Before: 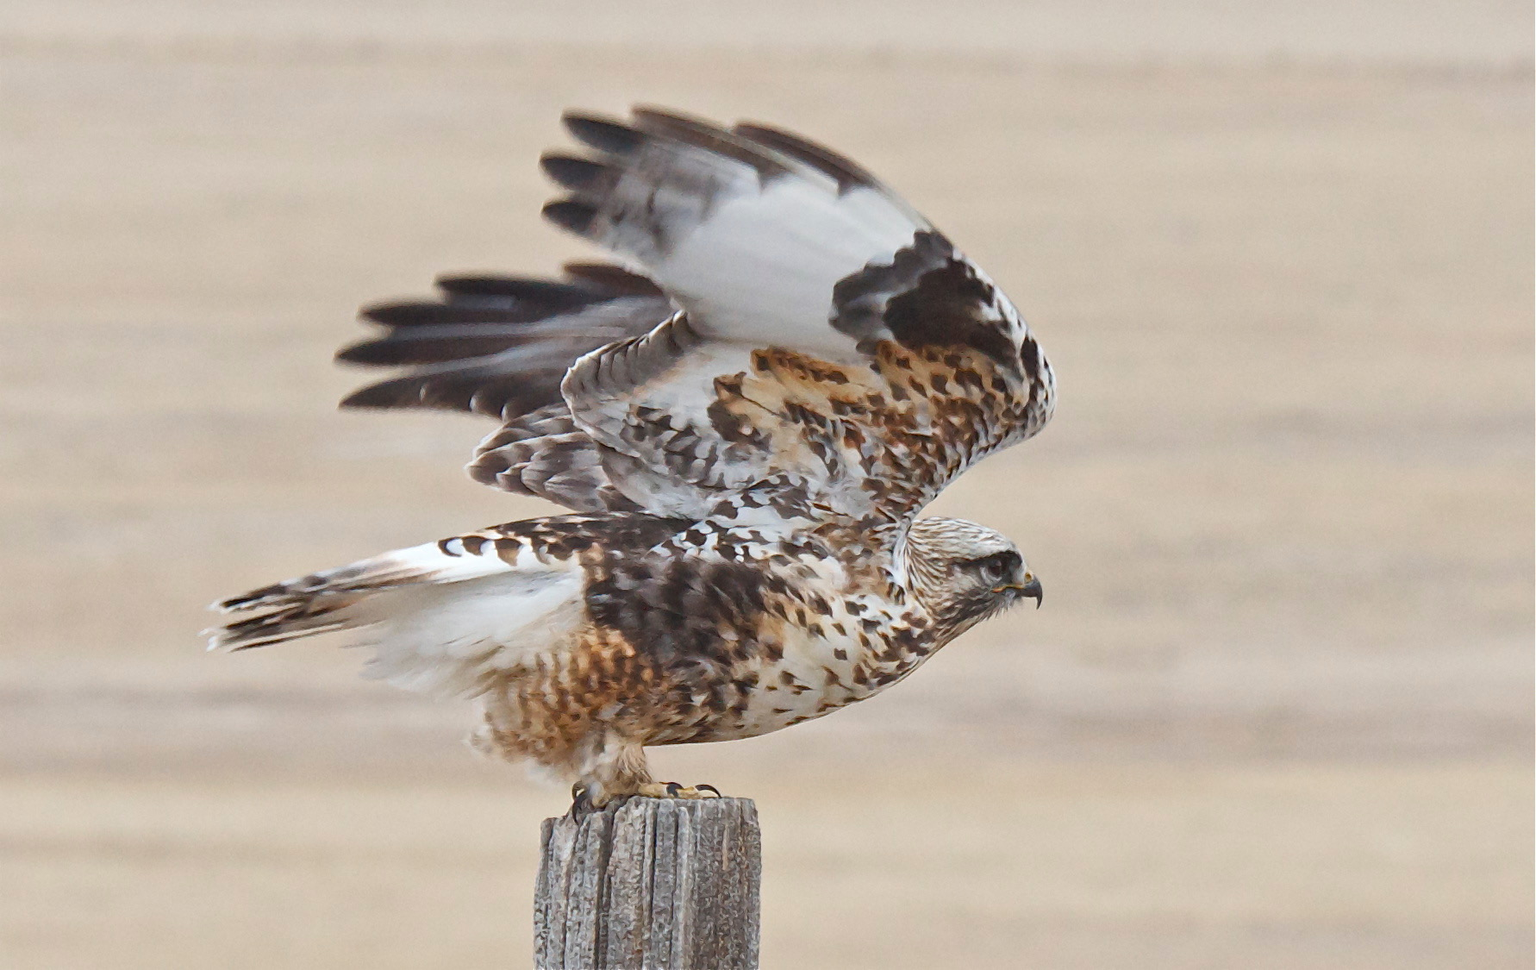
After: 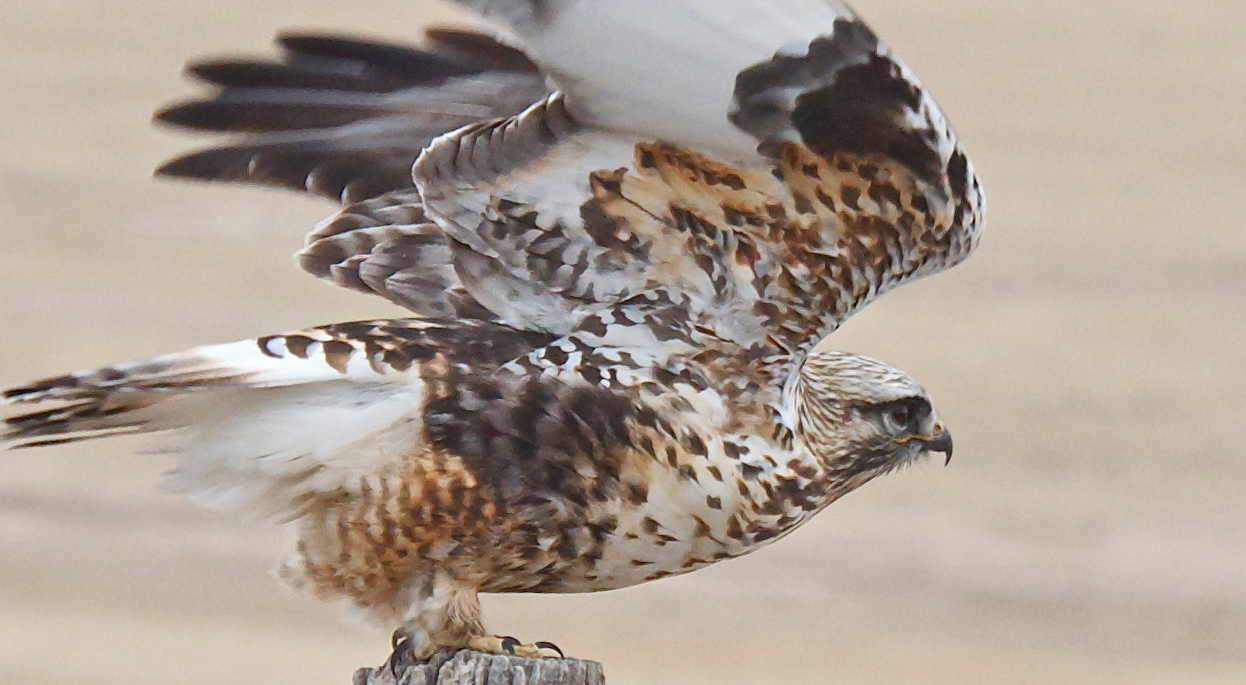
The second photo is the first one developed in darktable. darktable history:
crop and rotate: angle -4.05°, left 9.923%, top 20.408%, right 12.488%, bottom 12.017%
